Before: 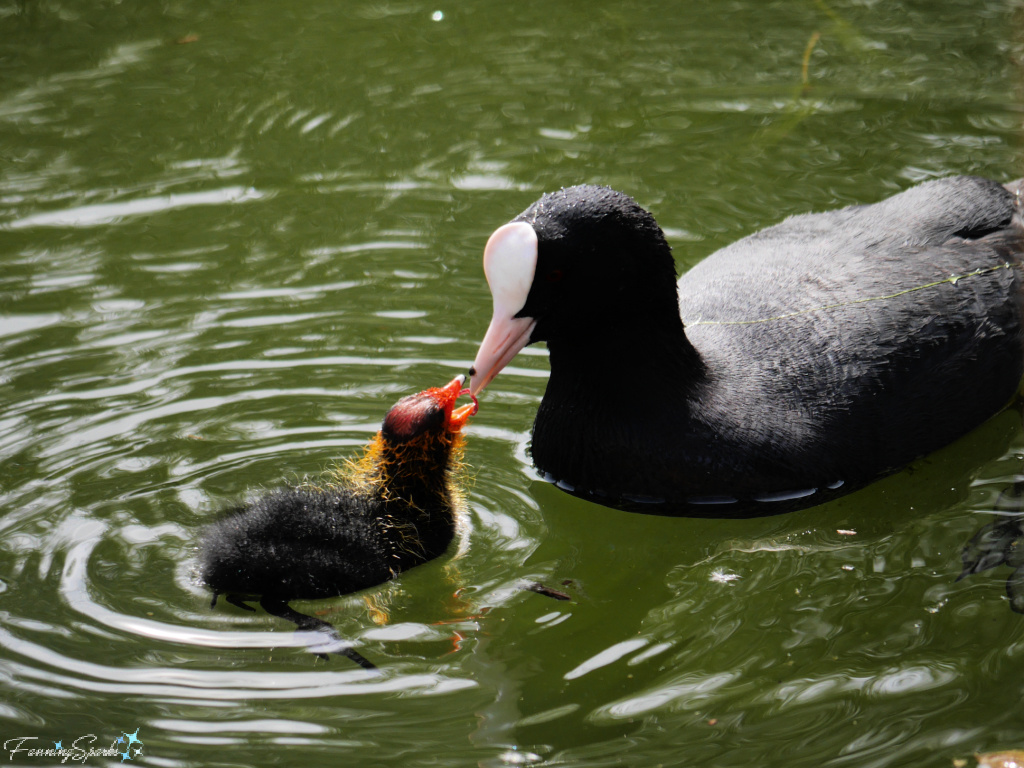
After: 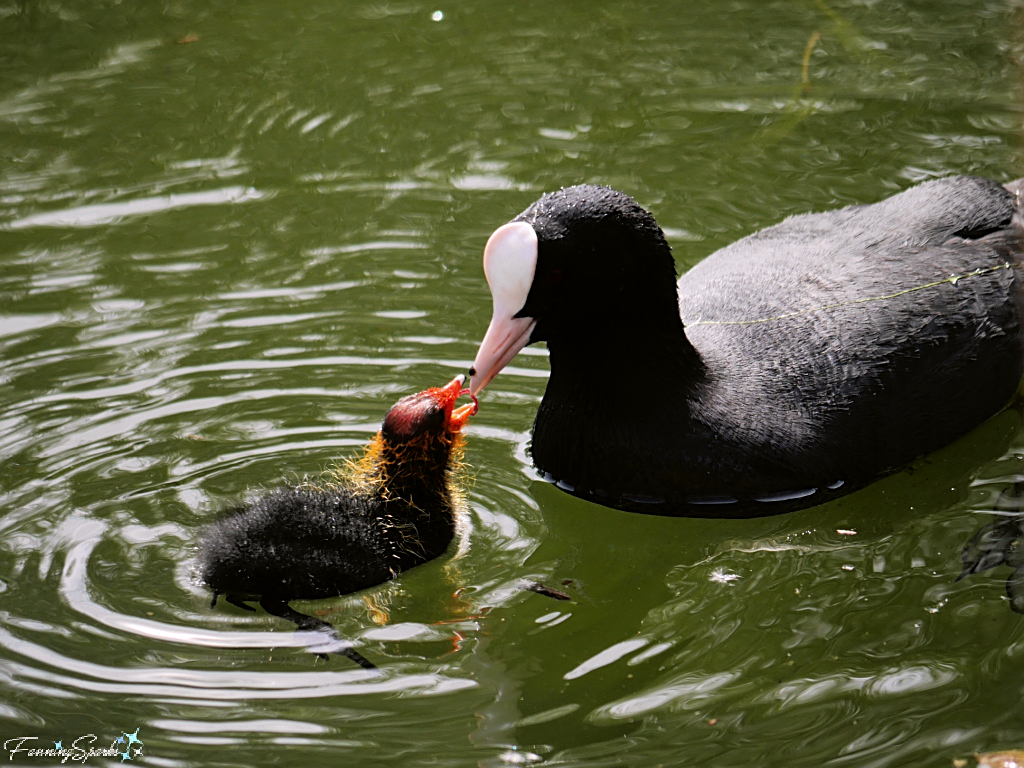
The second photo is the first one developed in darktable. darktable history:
sharpen: on, module defaults
color correction: highlights a* 3.12, highlights b* -1.55, shadows a* -0.101, shadows b* 2.52, saturation 0.98
